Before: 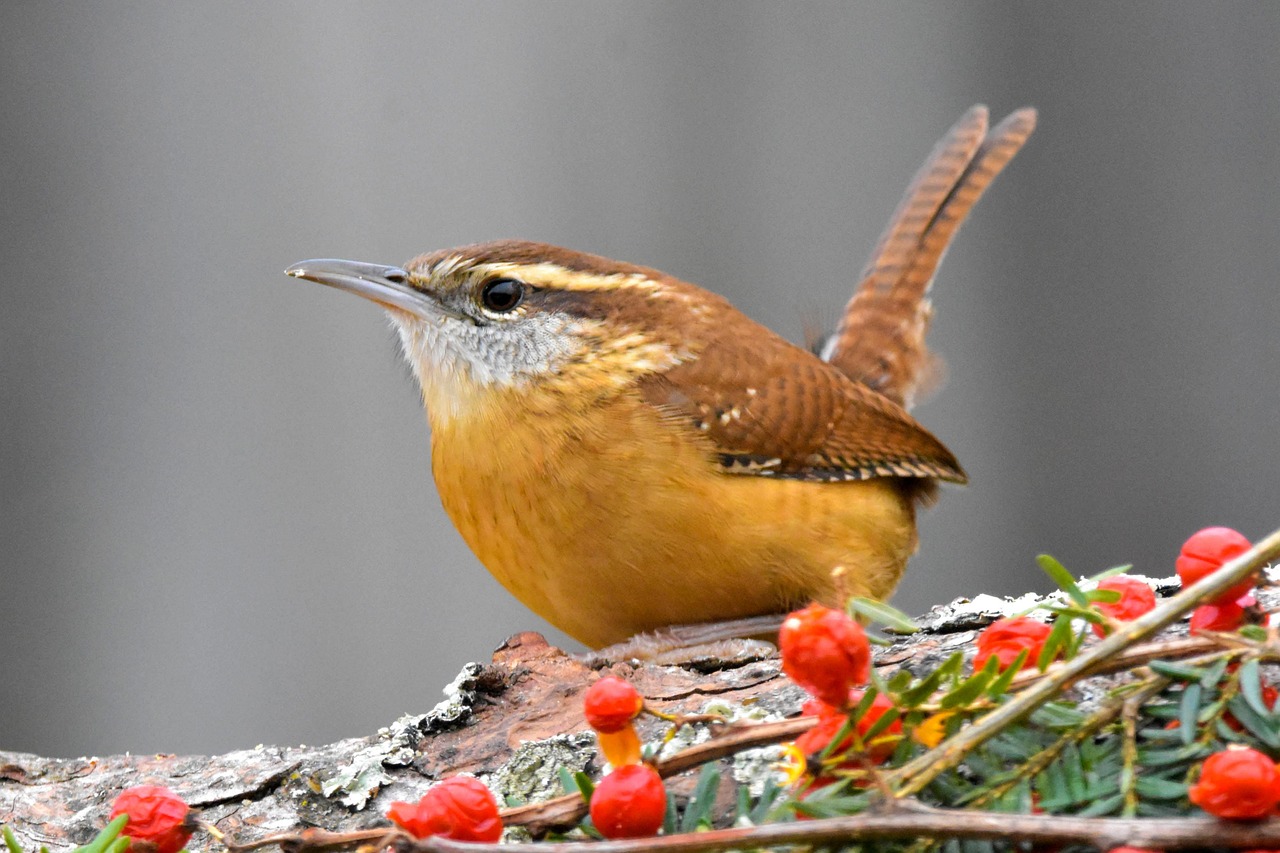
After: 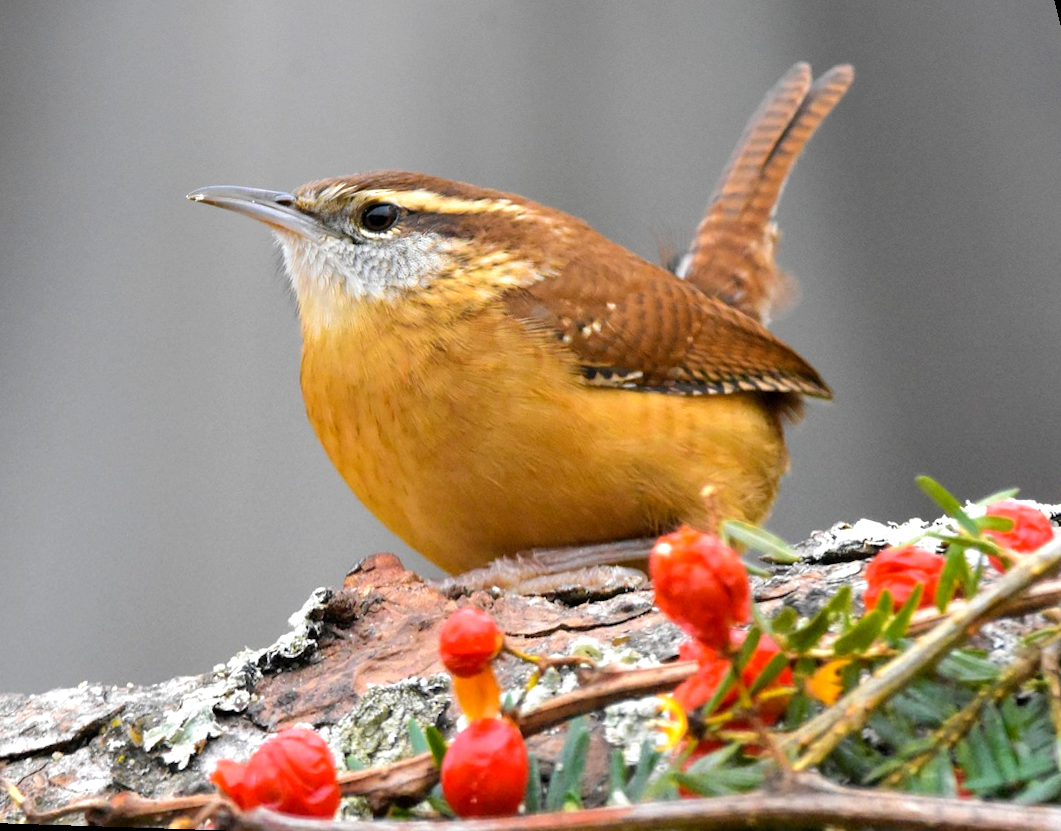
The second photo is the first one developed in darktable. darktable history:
rotate and perspective: rotation 0.72°, lens shift (vertical) -0.352, lens shift (horizontal) -0.051, crop left 0.152, crop right 0.859, crop top 0.019, crop bottom 0.964
levels: levels [0, 0.474, 0.947]
